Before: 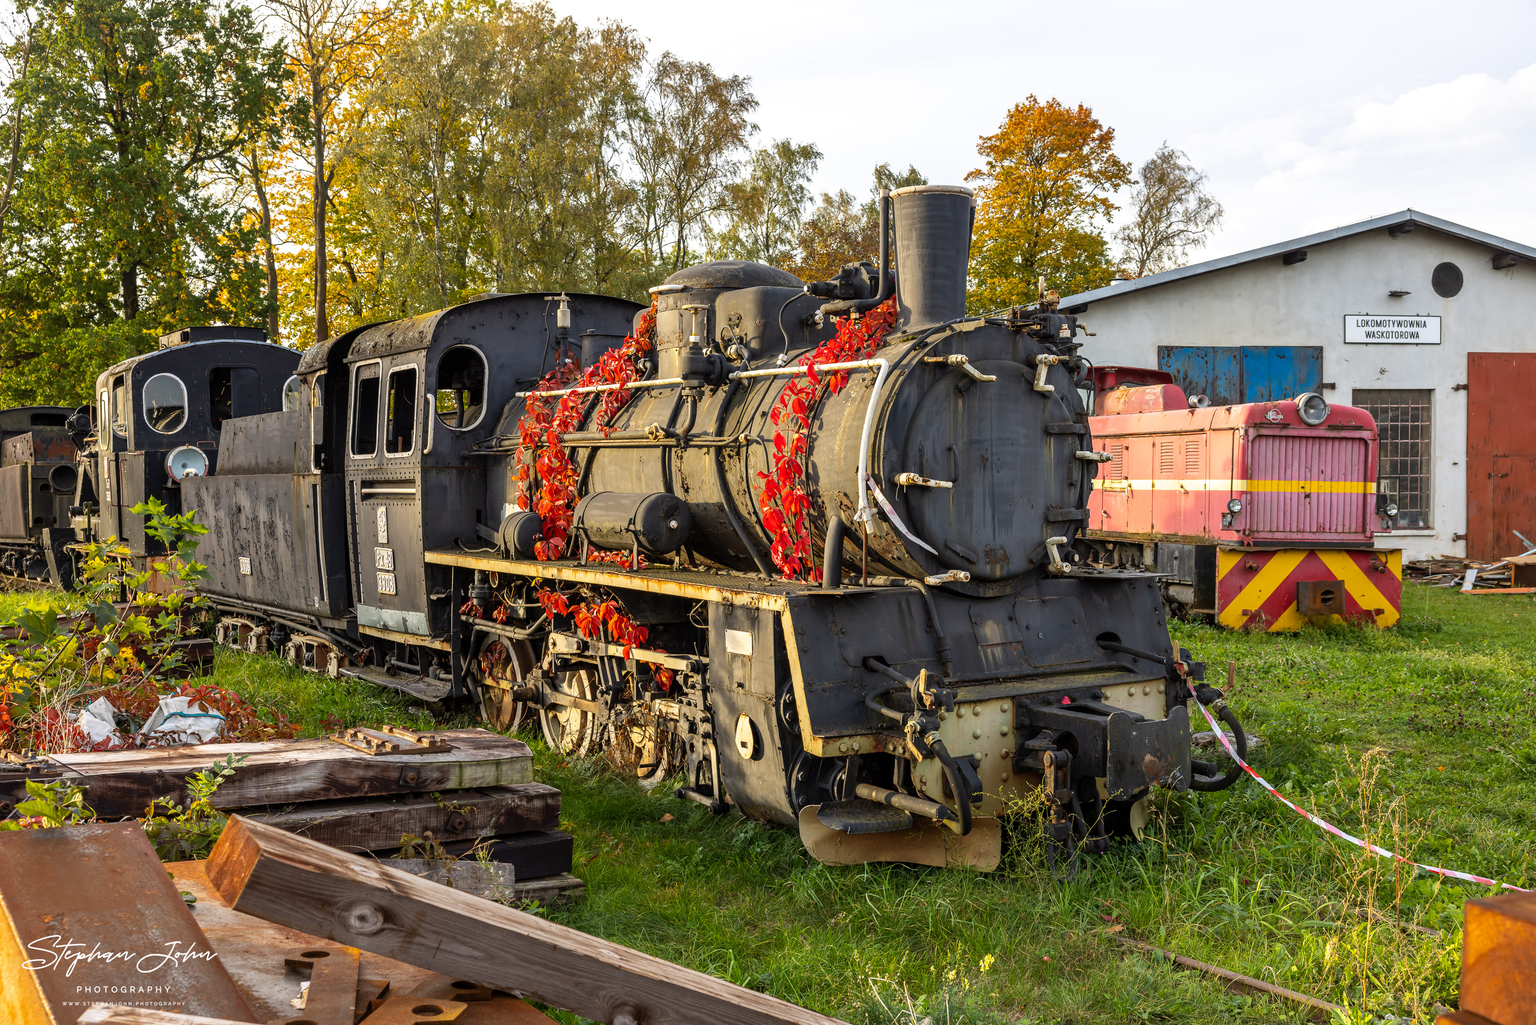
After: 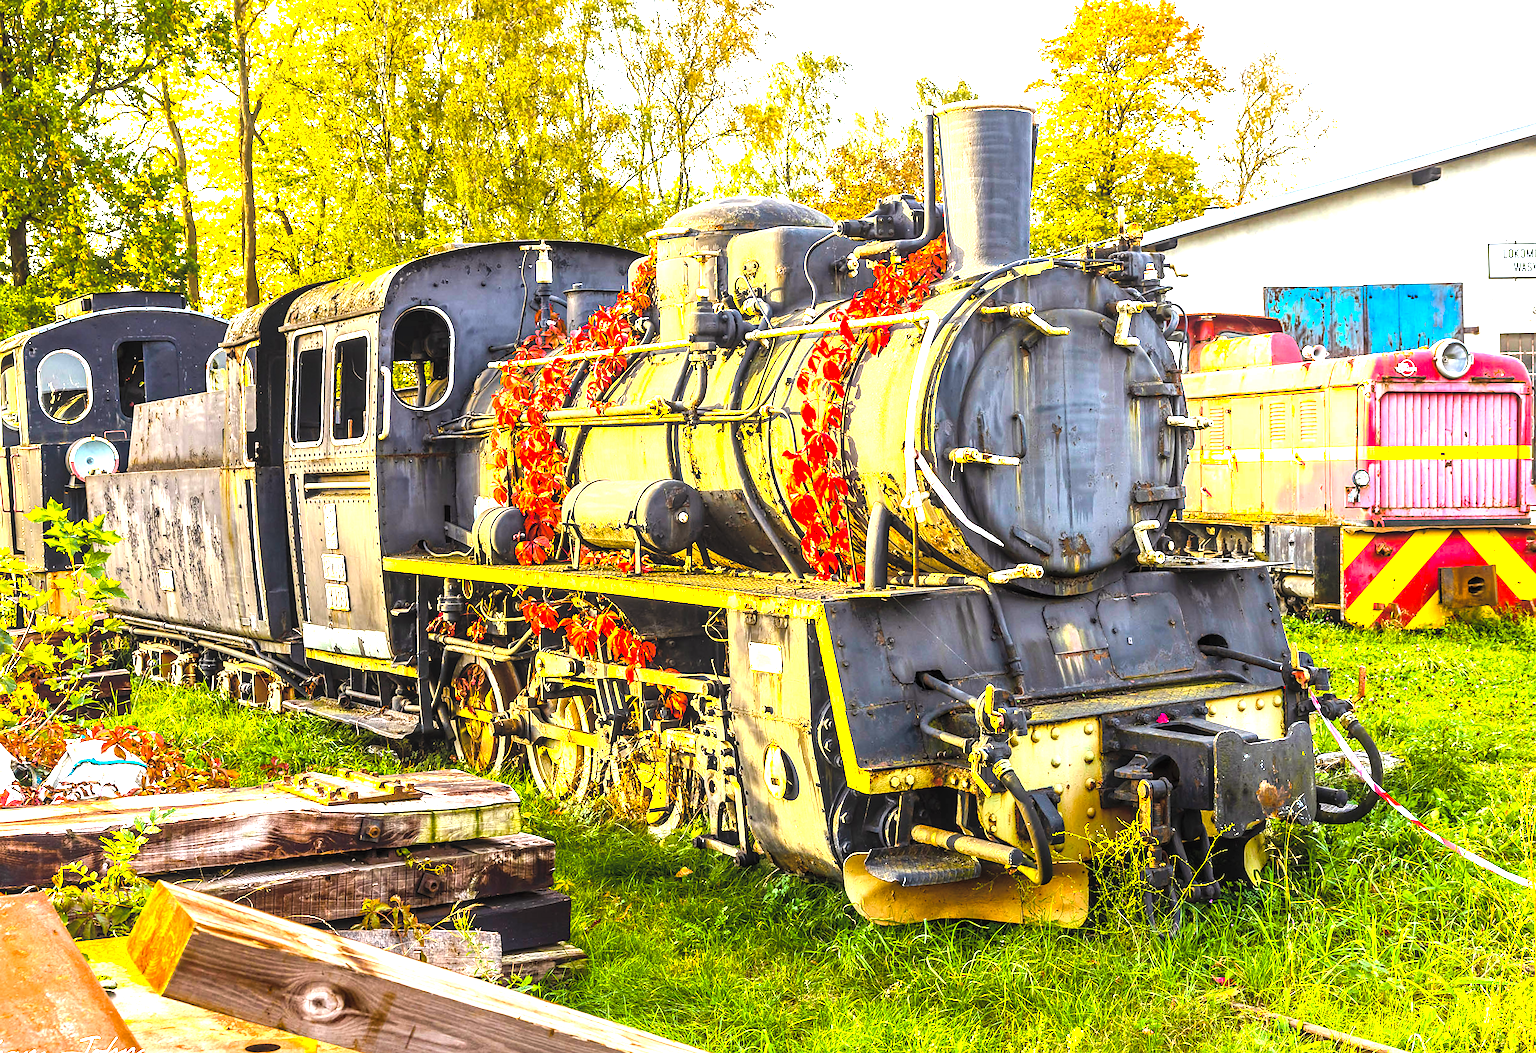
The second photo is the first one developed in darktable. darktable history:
color balance rgb: linear chroma grading › shadows 10%, linear chroma grading › highlights 10%, linear chroma grading › global chroma 15%, linear chroma grading › mid-tones 15%, perceptual saturation grading › global saturation 40%, perceptual saturation grading › highlights -25%, perceptual saturation grading › mid-tones 35%, perceptual saturation grading › shadows 35%, perceptual brilliance grading › global brilliance 11.29%, global vibrance 11.29%
local contrast: on, module defaults
exposure: black level correction 0, exposure 0.9 EV, compensate exposure bias true, compensate highlight preservation false
rotate and perspective: rotation -1.42°, crop left 0.016, crop right 0.984, crop top 0.035, crop bottom 0.965
contrast brightness saturation: brightness 0.15
tone equalizer: -8 EV -1.08 EV, -7 EV -1.01 EV, -6 EV -0.867 EV, -5 EV -0.578 EV, -3 EV 0.578 EV, -2 EV 0.867 EV, -1 EV 1.01 EV, +0 EV 1.08 EV, edges refinement/feathering 500, mask exposure compensation -1.57 EV, preserve details no
crop: left 6.446%, top 8.188%, right 9.538%, bottom 3.548%
sharpen: radius 1.458, amount 0.398, threshold 1.271
